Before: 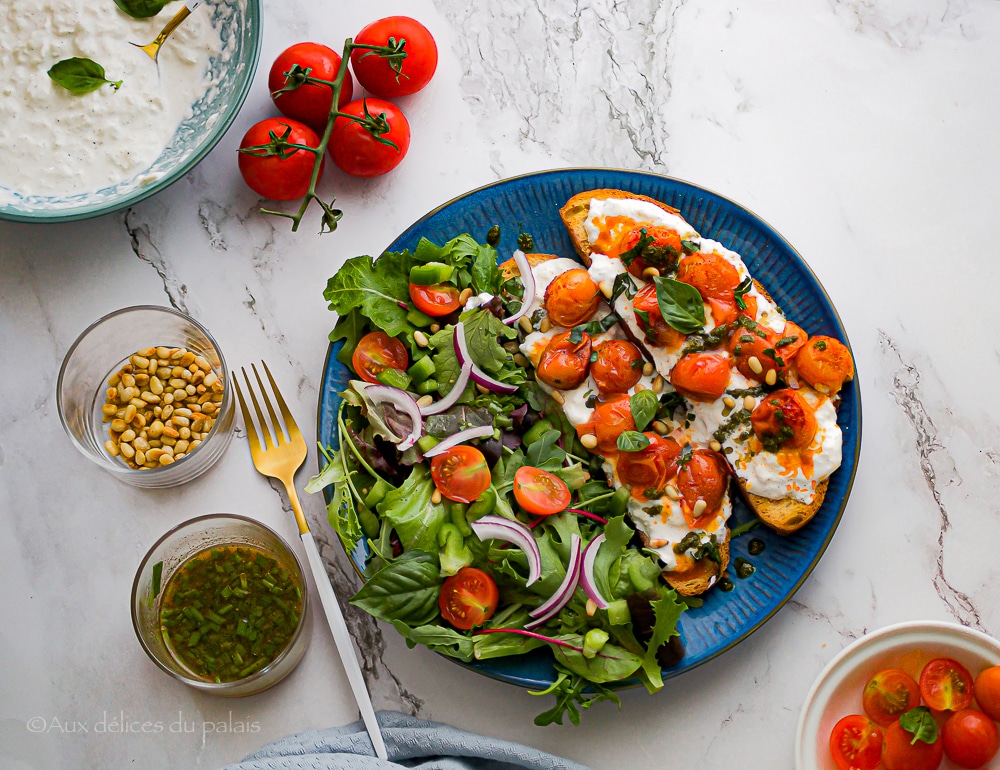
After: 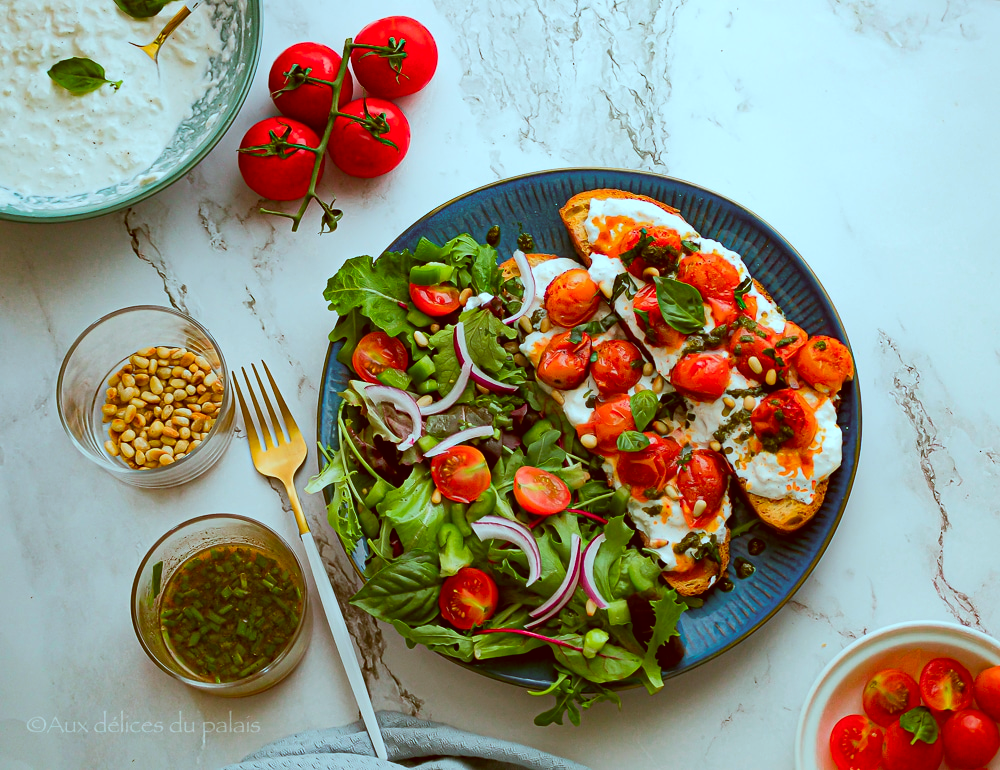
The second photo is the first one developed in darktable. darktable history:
color correction: highlights a* -14.62, highlights b* -16.22, shadows a* 10.12, shadows b* 29.4
color calibration: output R [0.946, 0.065, -0.013, 0], output G [-0.246, 1.264, -0.017, 0], output B [0.046, -0.098, 1.05, 0], illuminant custom, x 0.344, y 0.359, temperature 5045.54 K
